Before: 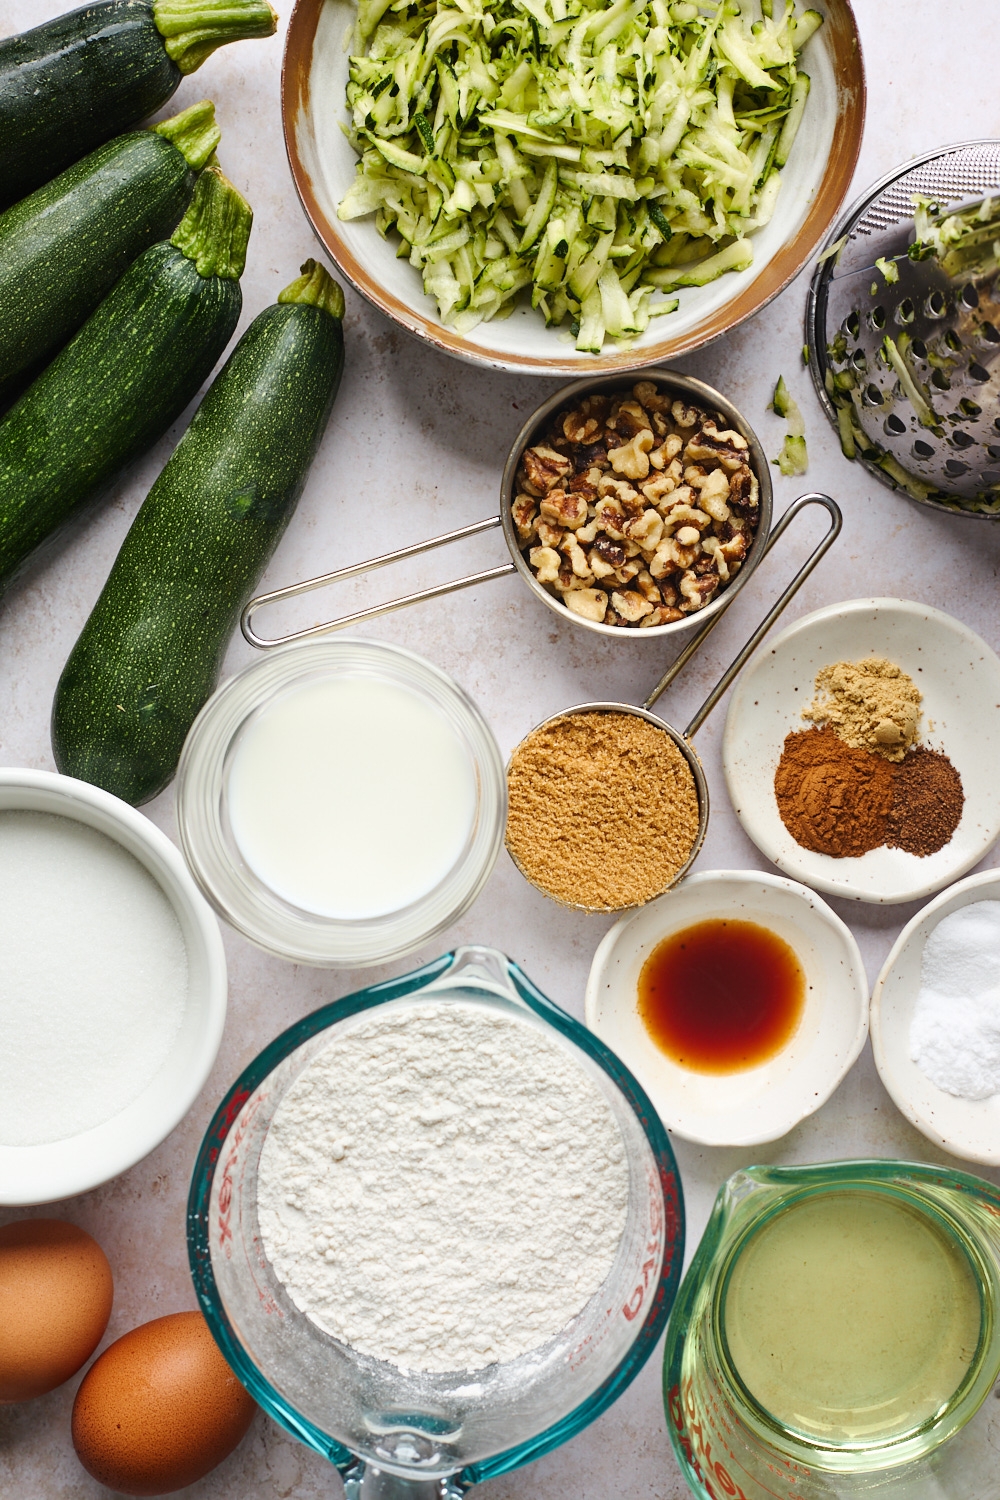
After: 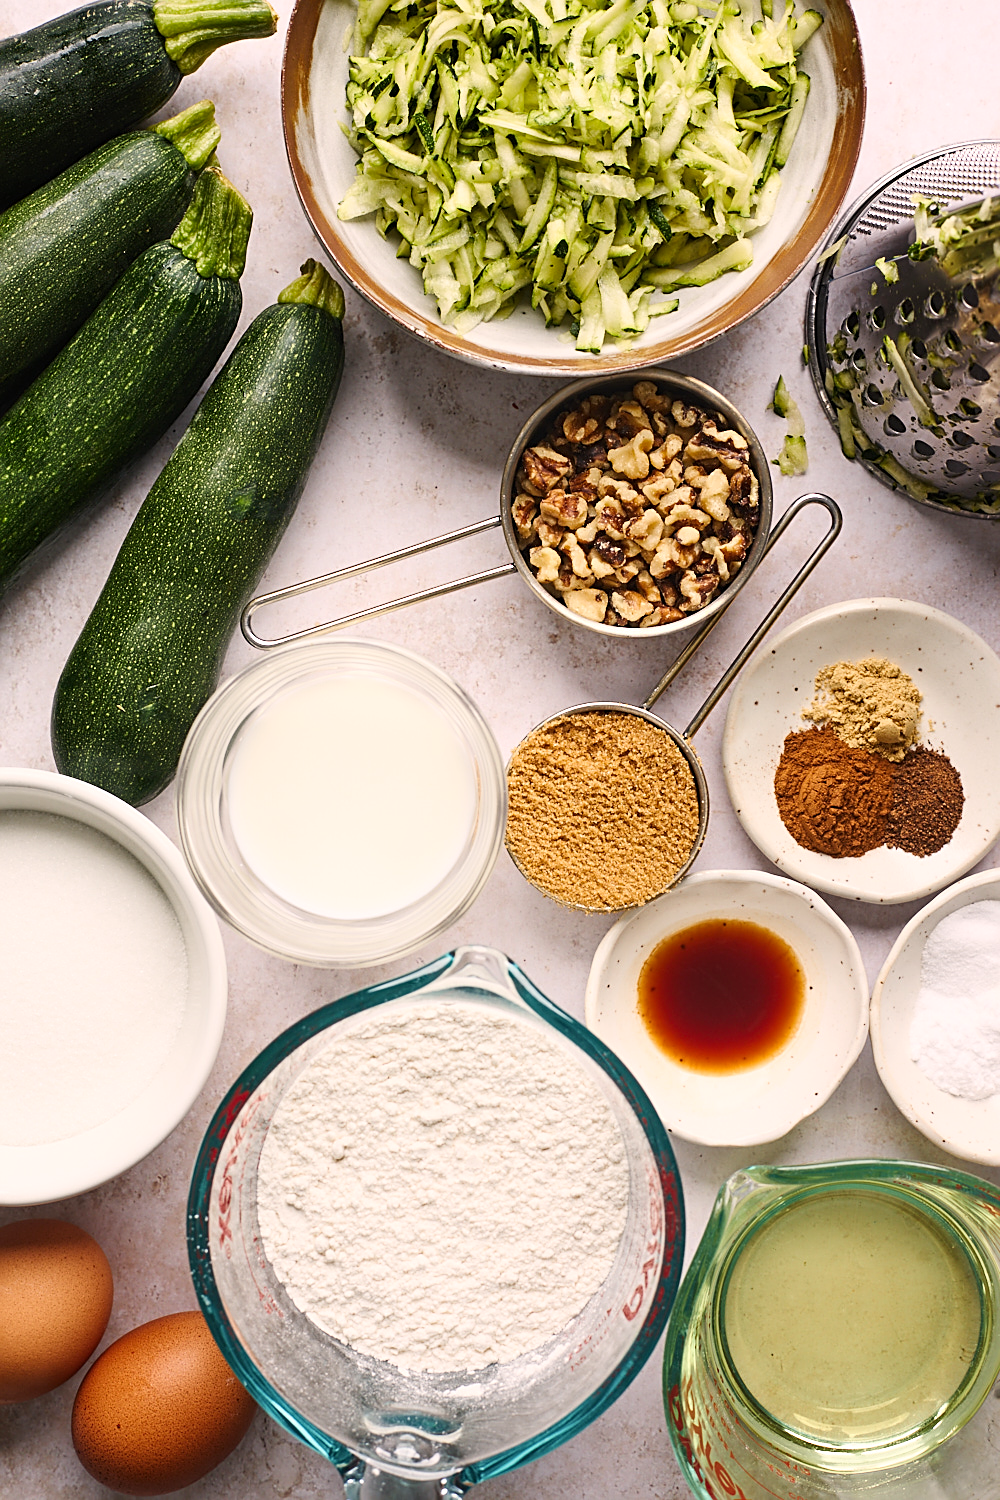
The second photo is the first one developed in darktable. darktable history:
color correction: highlights a* 5.81, highlights b* 4.84
sharpen: on, module defaults
shadows and highlights: shadows 0, highlights 40
